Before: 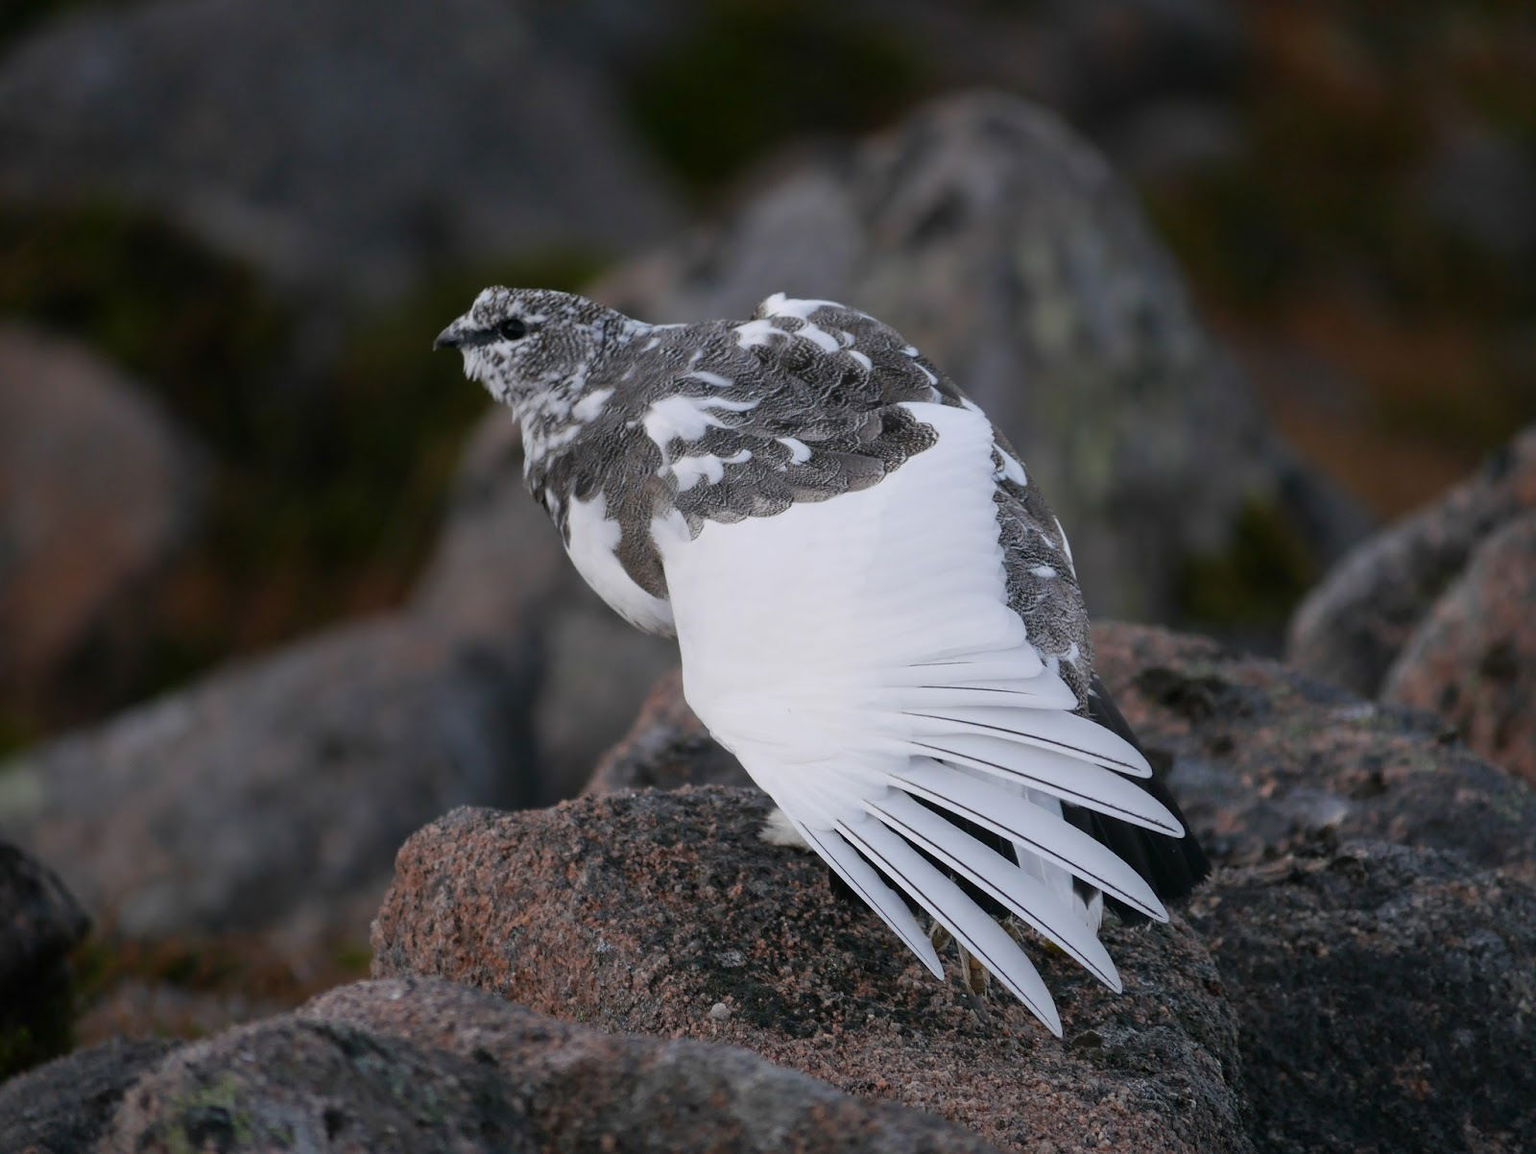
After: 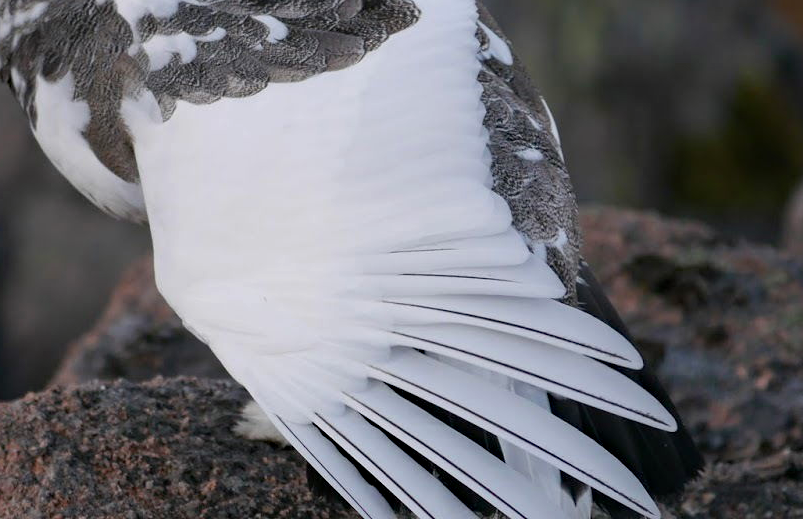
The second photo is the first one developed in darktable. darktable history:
haze removal: compatibility mode true, adaptive false
tone equalizer: edges refinement/feathering 500, mask exposure compensation -1.57 EV, preserve details no
crop: left 34.875%, top 36.731%, right 14.89%, bottom 20.02%
